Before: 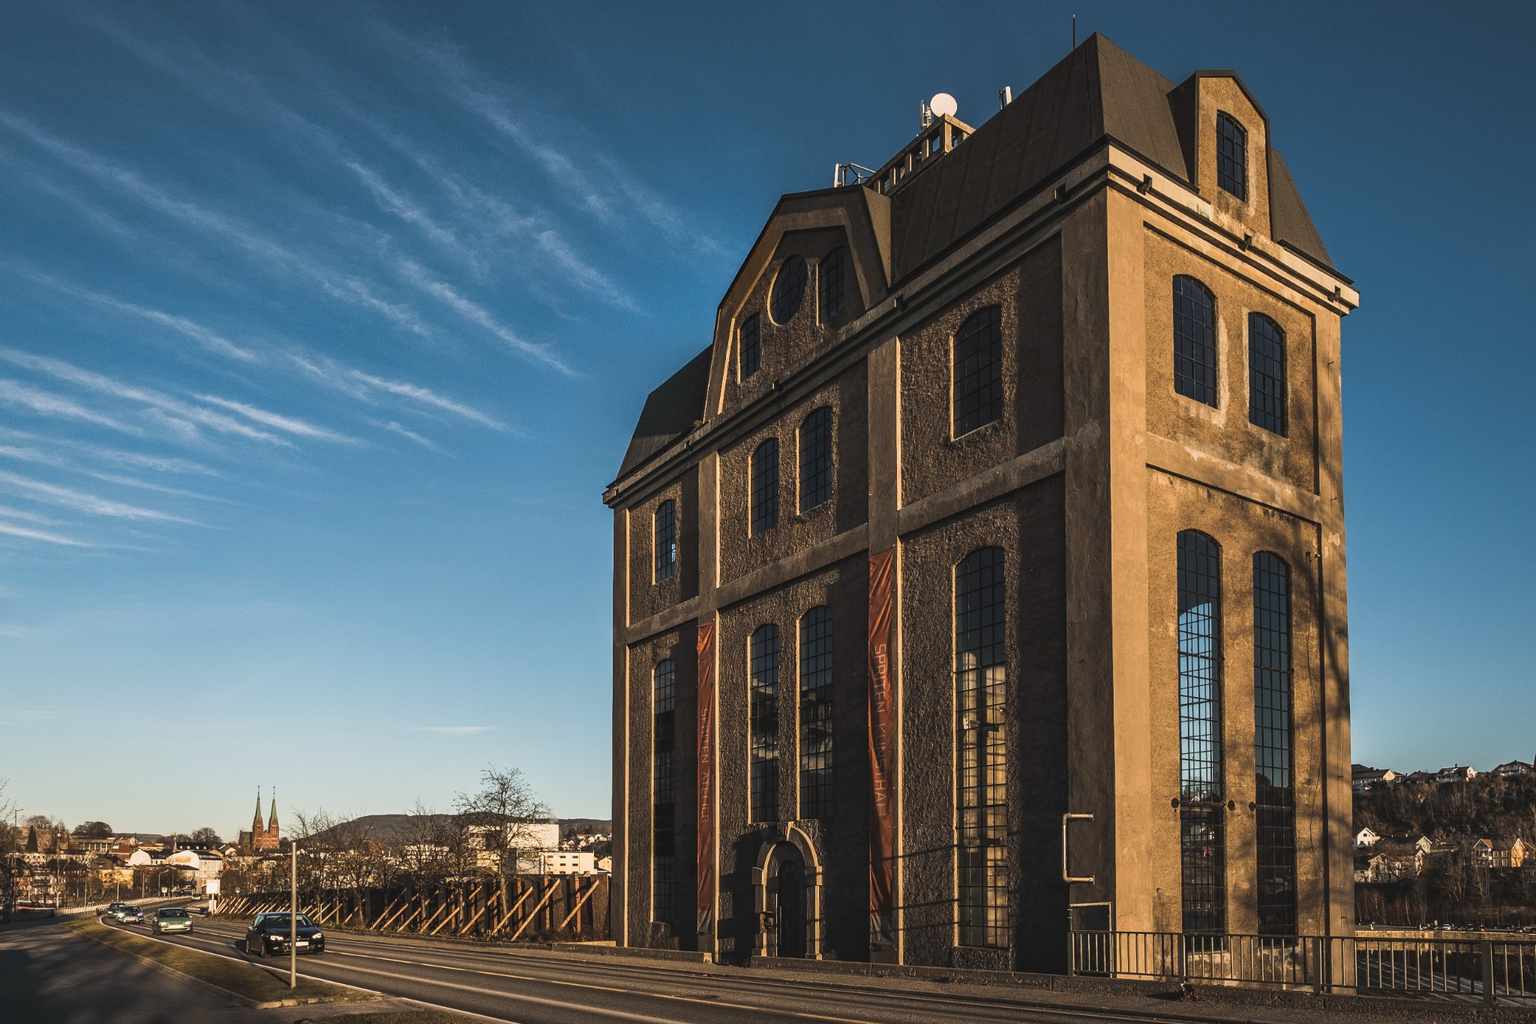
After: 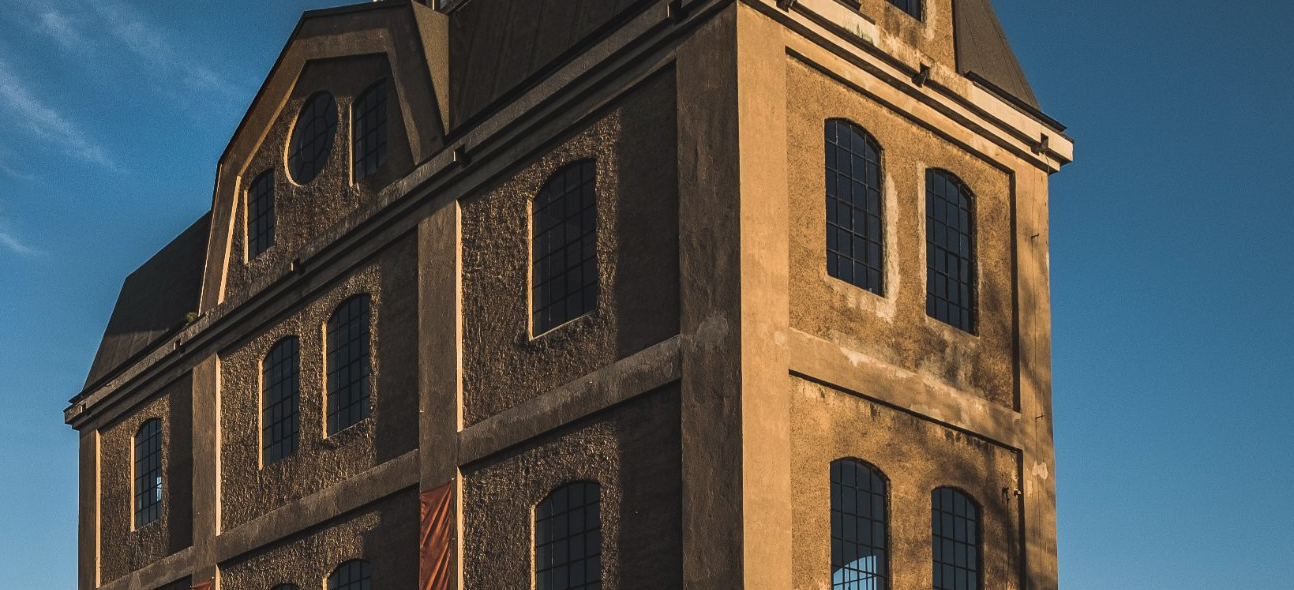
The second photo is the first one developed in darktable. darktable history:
crop: left 36.091%, top 18.233%, right 0.716%, bottom 38.533%
